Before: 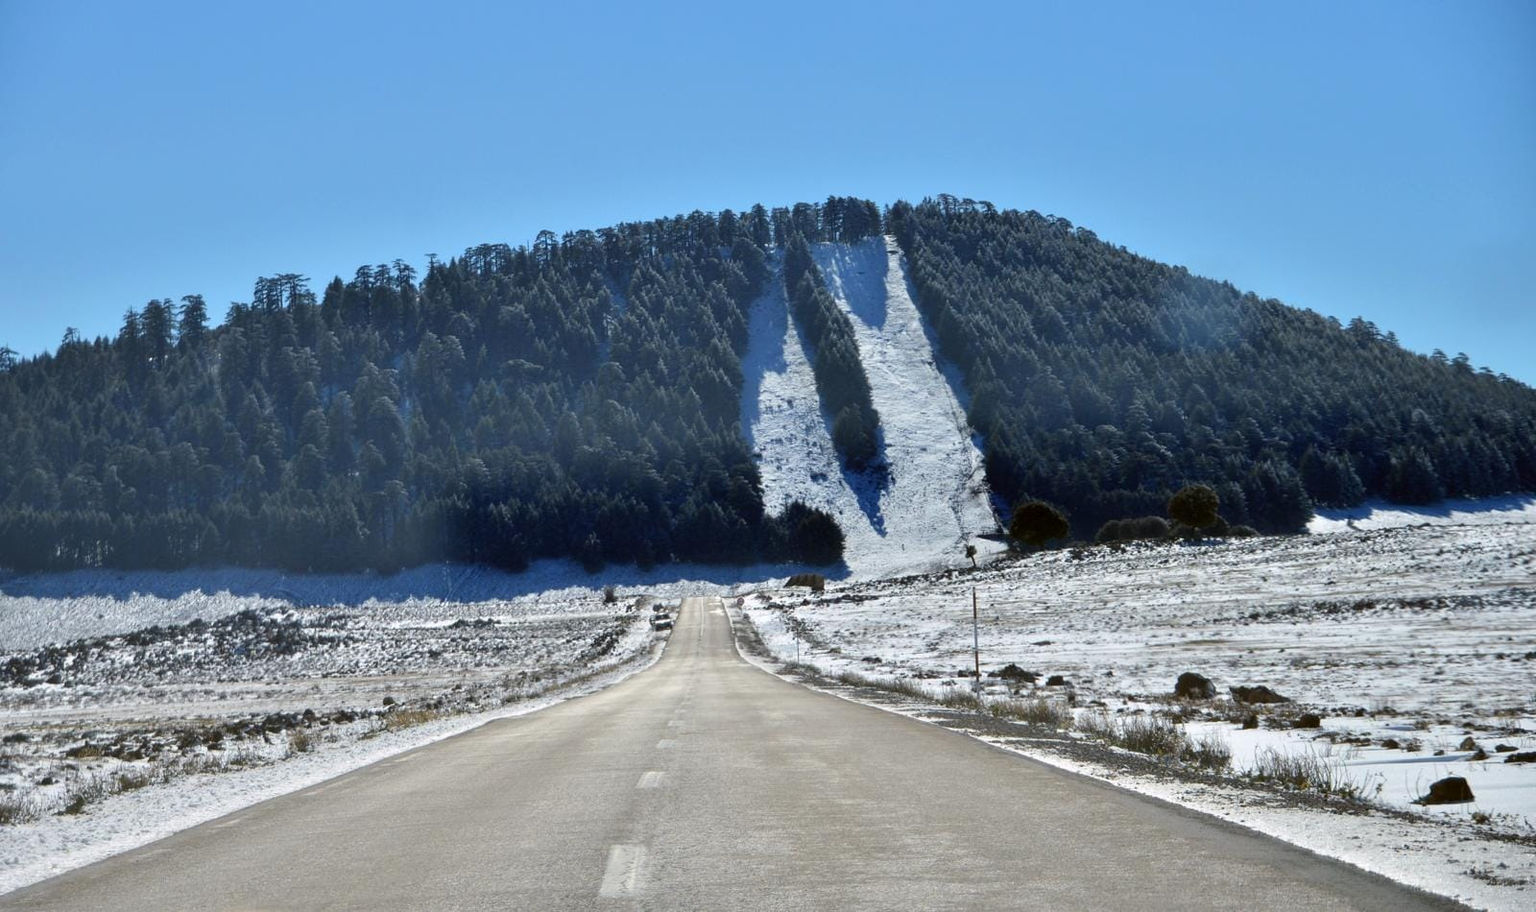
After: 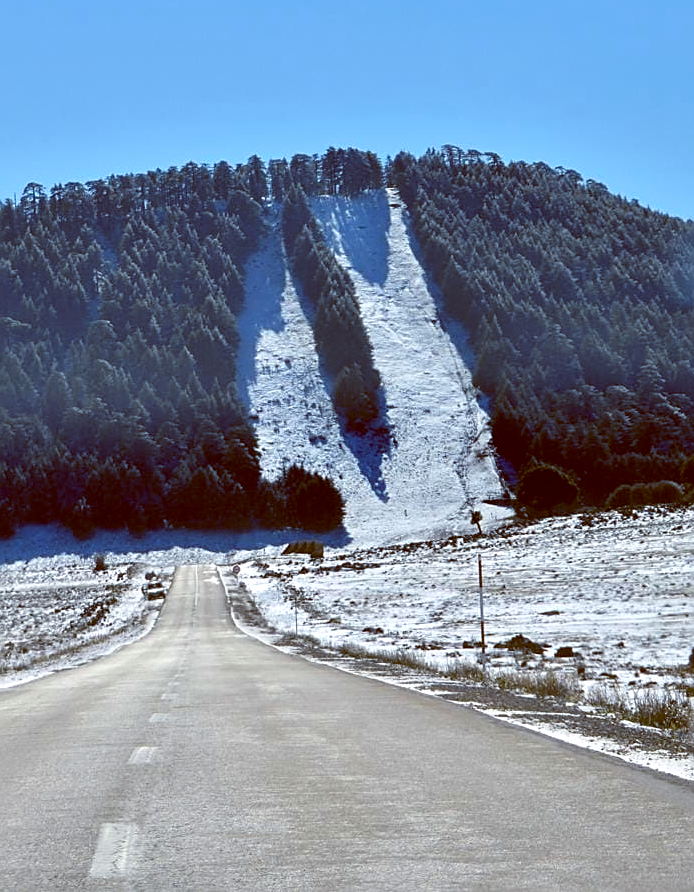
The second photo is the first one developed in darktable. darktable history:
color balance: lift [1, 1.015, 1.004, 0.985], gamma [1, 0.958, 0.971, 1.042], gain [1, 0.956, 0.977, 1.044]
crop: left 33.452%, top 6.025%, right 23.155%
sharpen: on, module defaults
exposure: exposure 0.178 EV, compensate exposure bias true, compensate highlight preservation false
